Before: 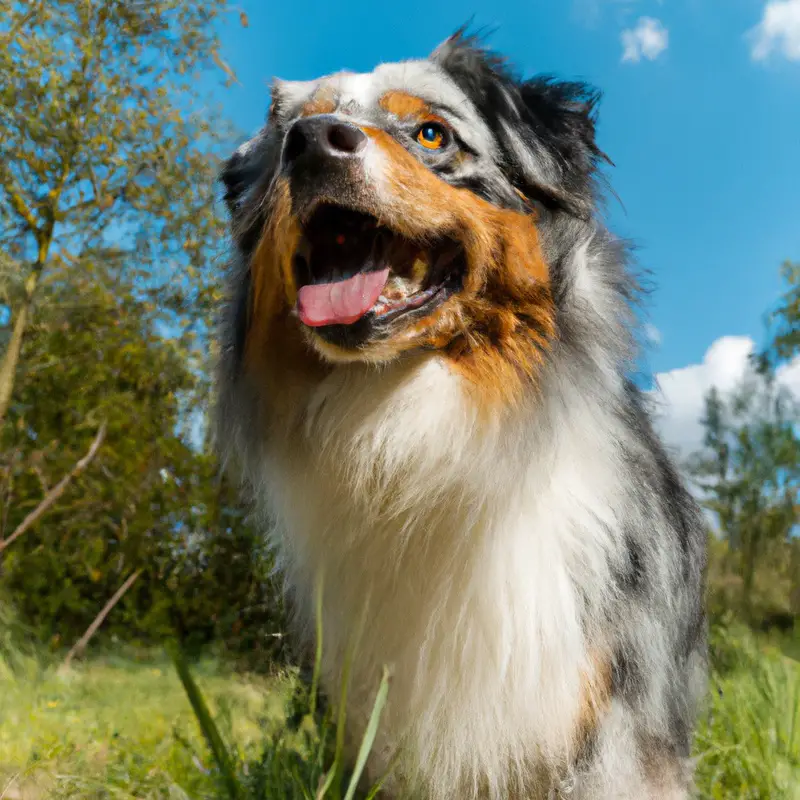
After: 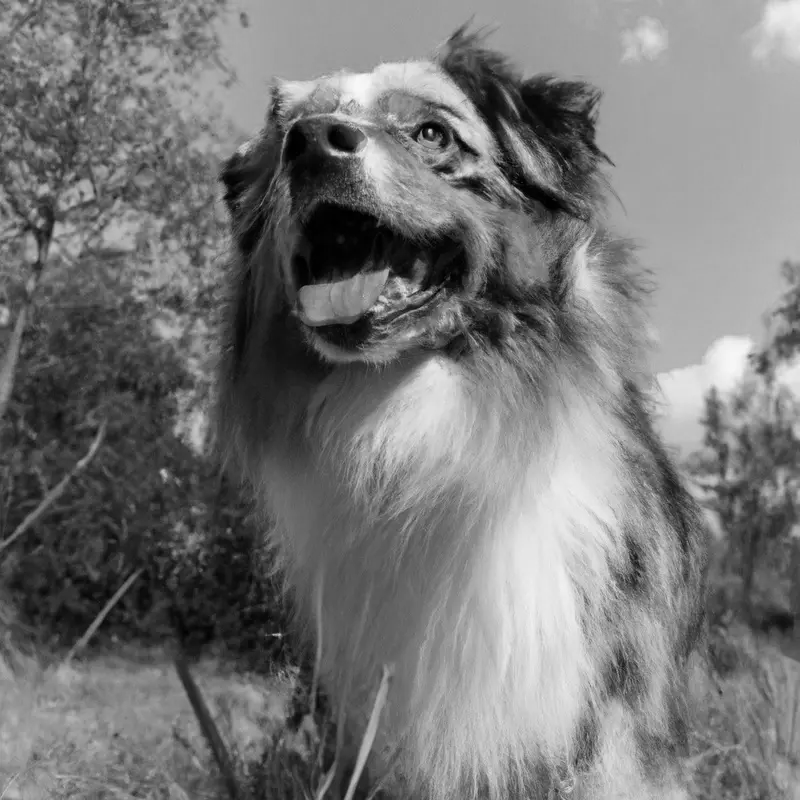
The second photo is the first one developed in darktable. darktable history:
color calibration: output gray [0.22, 0.42, 0.37, 0], illuminant same as pipeline (D50), x 0.346, y 0.358, temperature 4984.4 K
